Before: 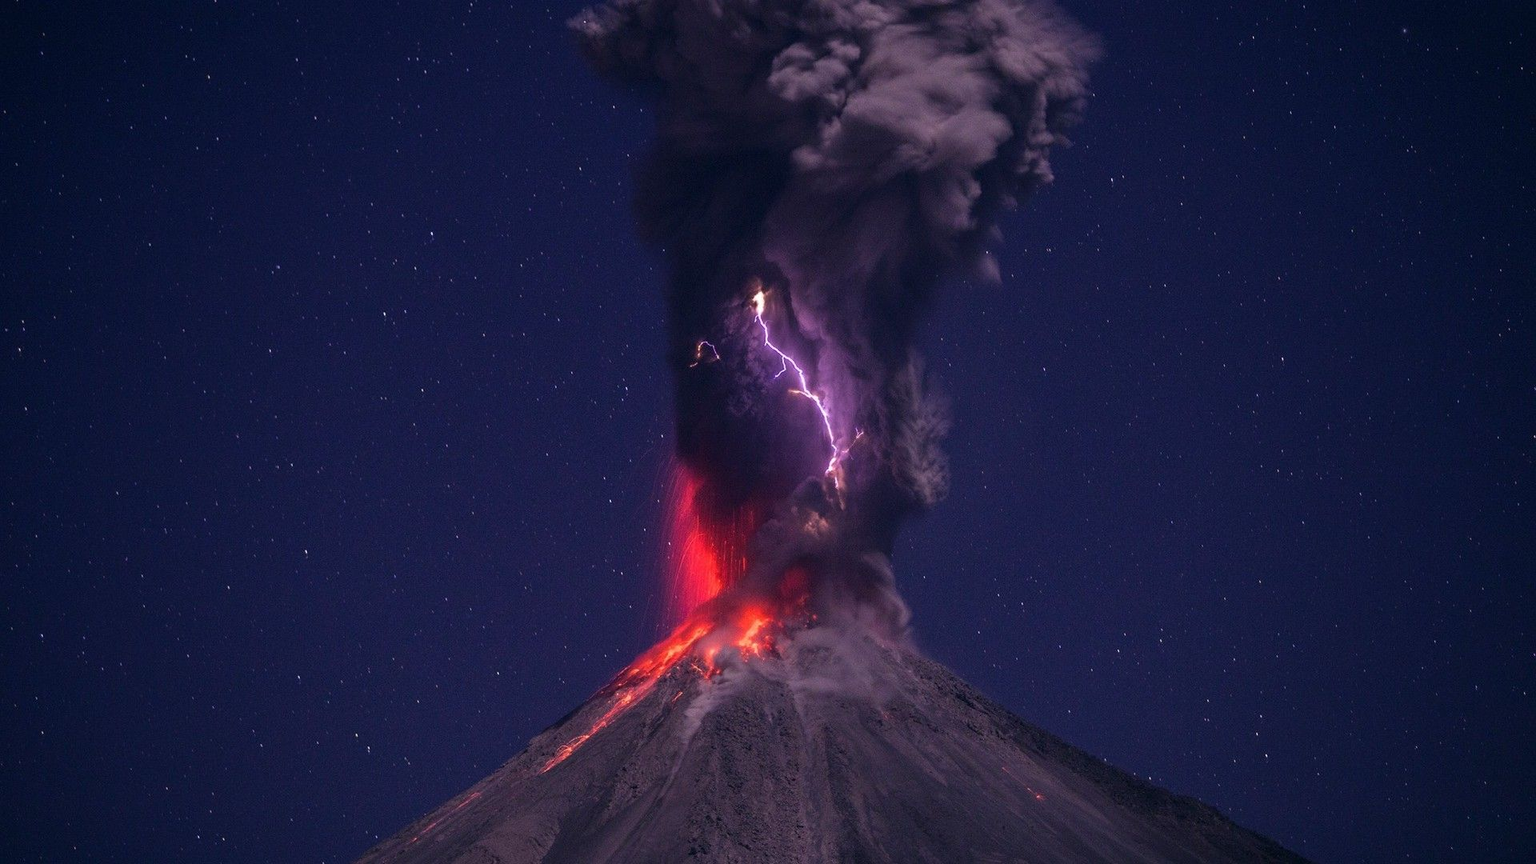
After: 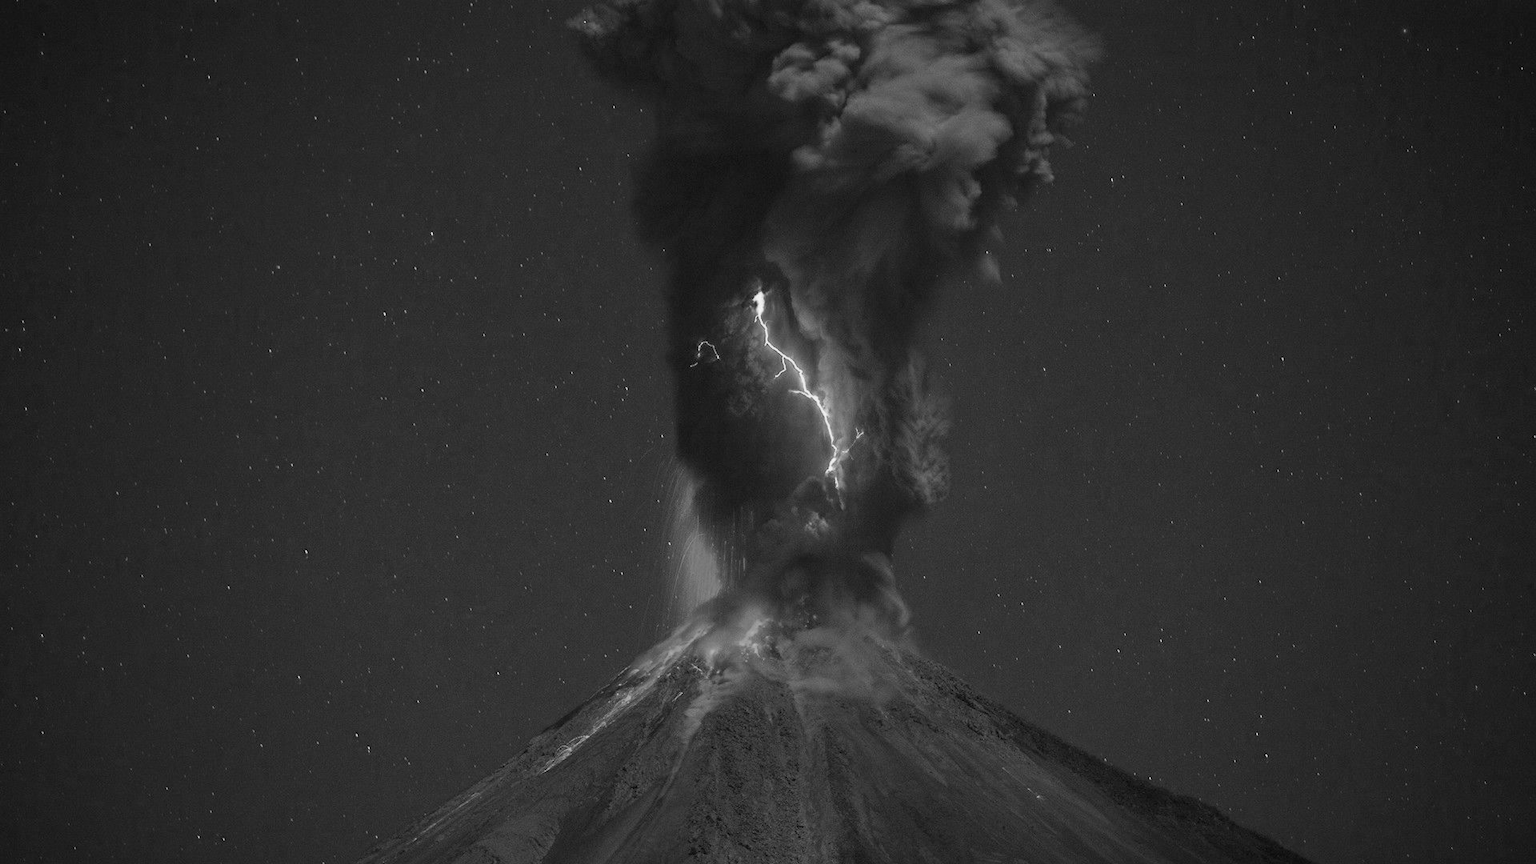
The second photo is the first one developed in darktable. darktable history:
monochrome: on, module defaults
color calibration: output gray [0.246, 0.254, 0.501, 0], gray › normalize channels true, illuminant same as pipeline (D50), adaptation XYZ, x 0.346, y 0.359, gamut compression 0
